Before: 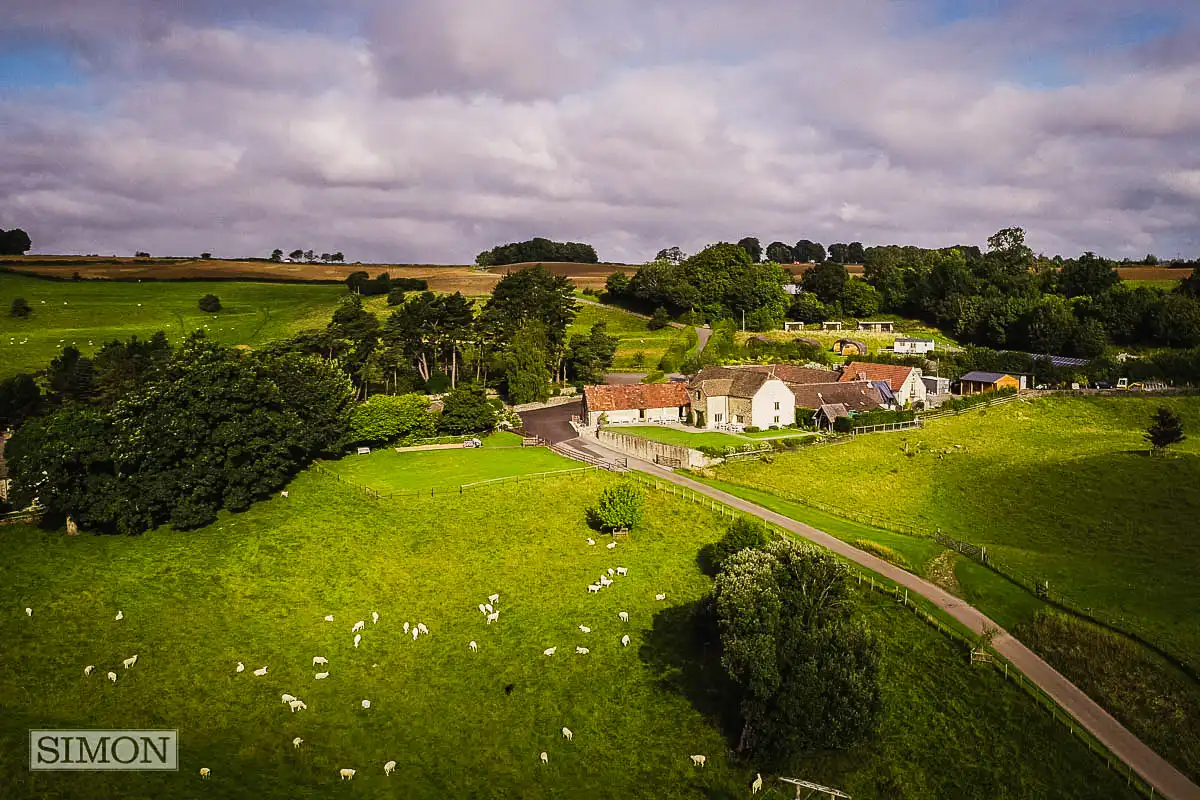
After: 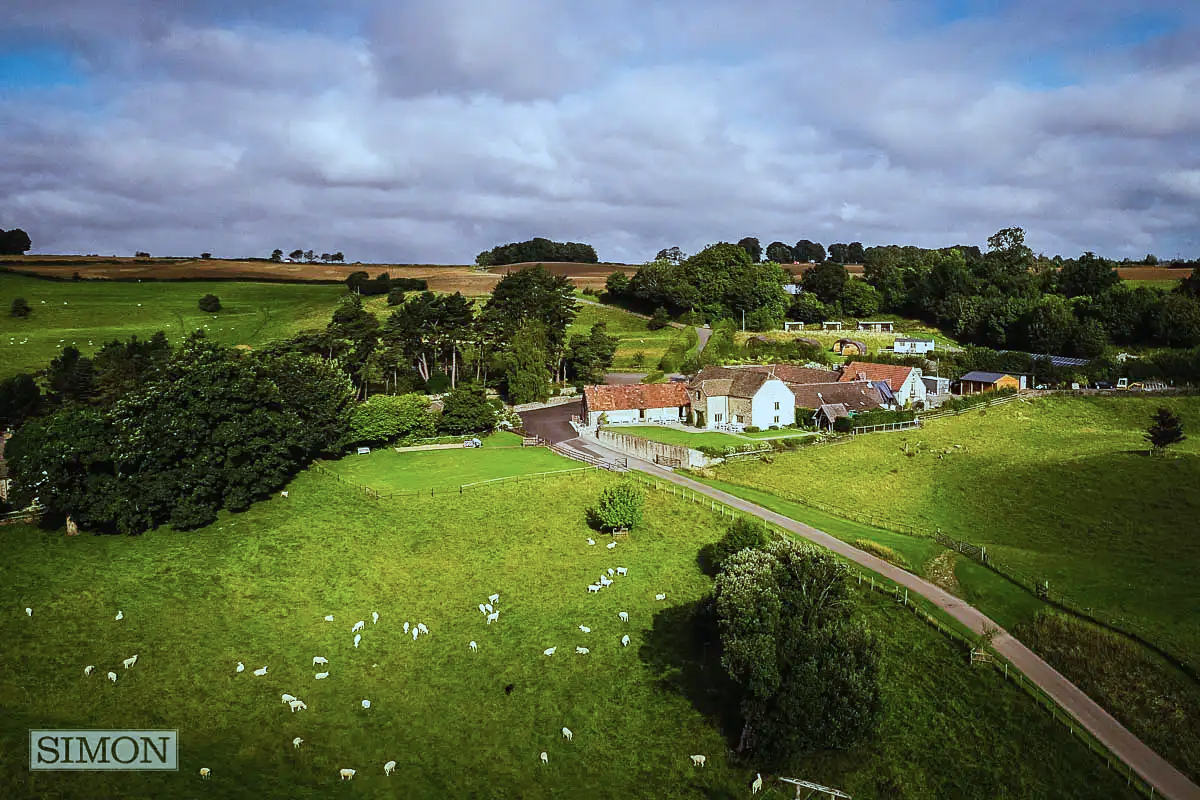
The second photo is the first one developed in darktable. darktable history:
color correction: highlights a* -10.53, highlights b* -19.61
